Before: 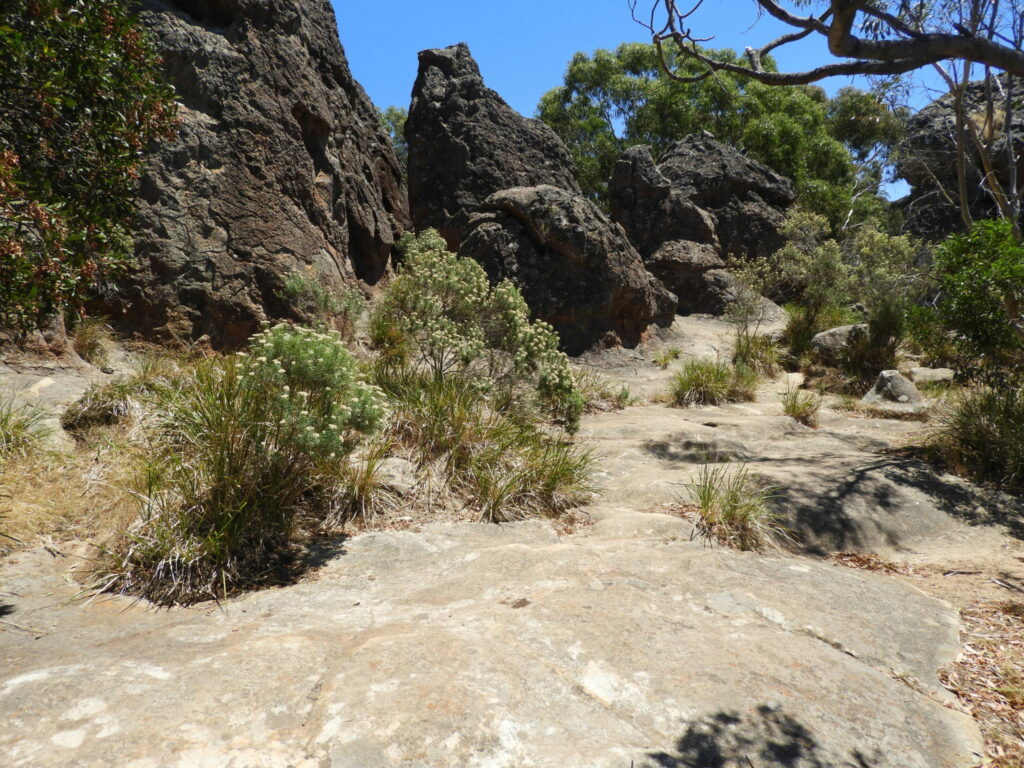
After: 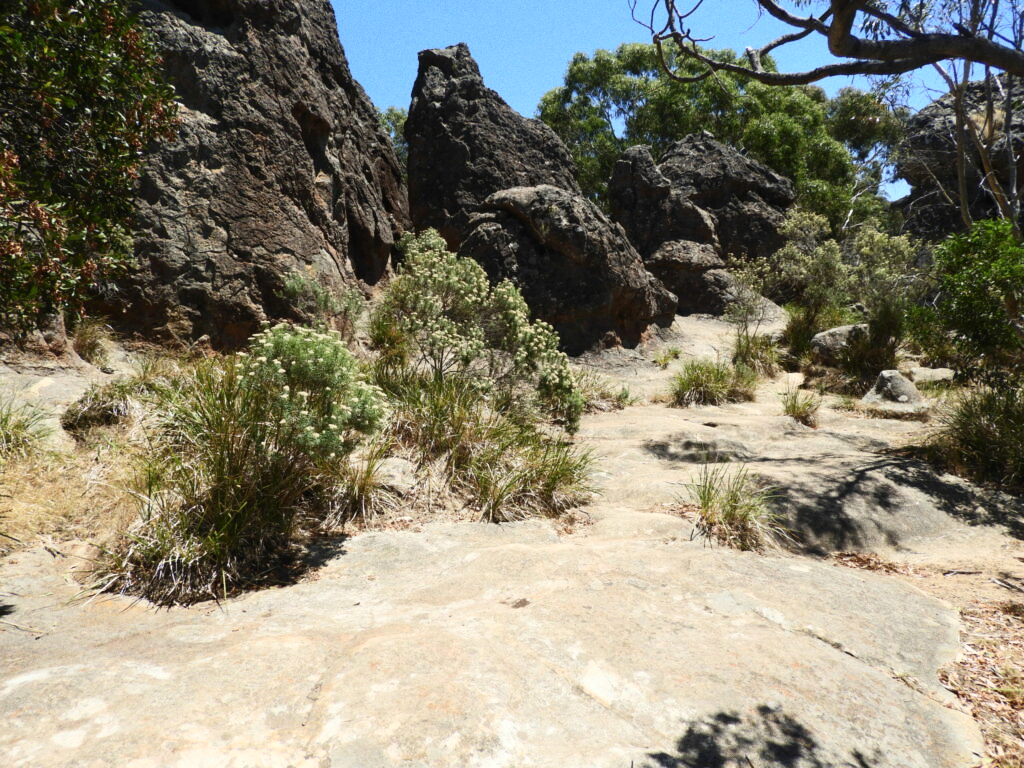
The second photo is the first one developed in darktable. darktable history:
color balance rgb: global vibrance -1%, saturation formula JzAzBz (2021)
contrast brightness saturation: contrast 0.24, brightness 0.09
grain: coarseness 0.09 ISO
